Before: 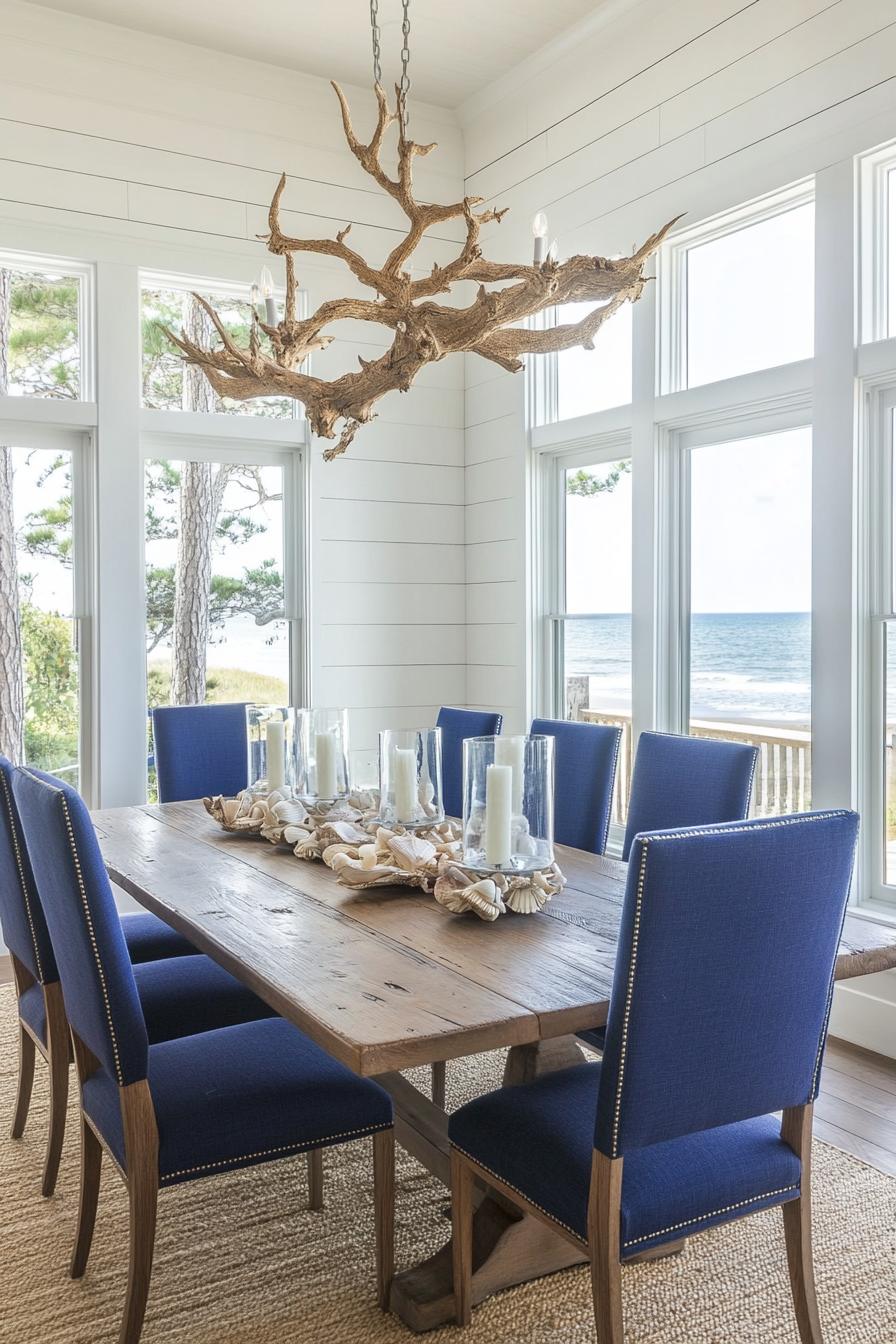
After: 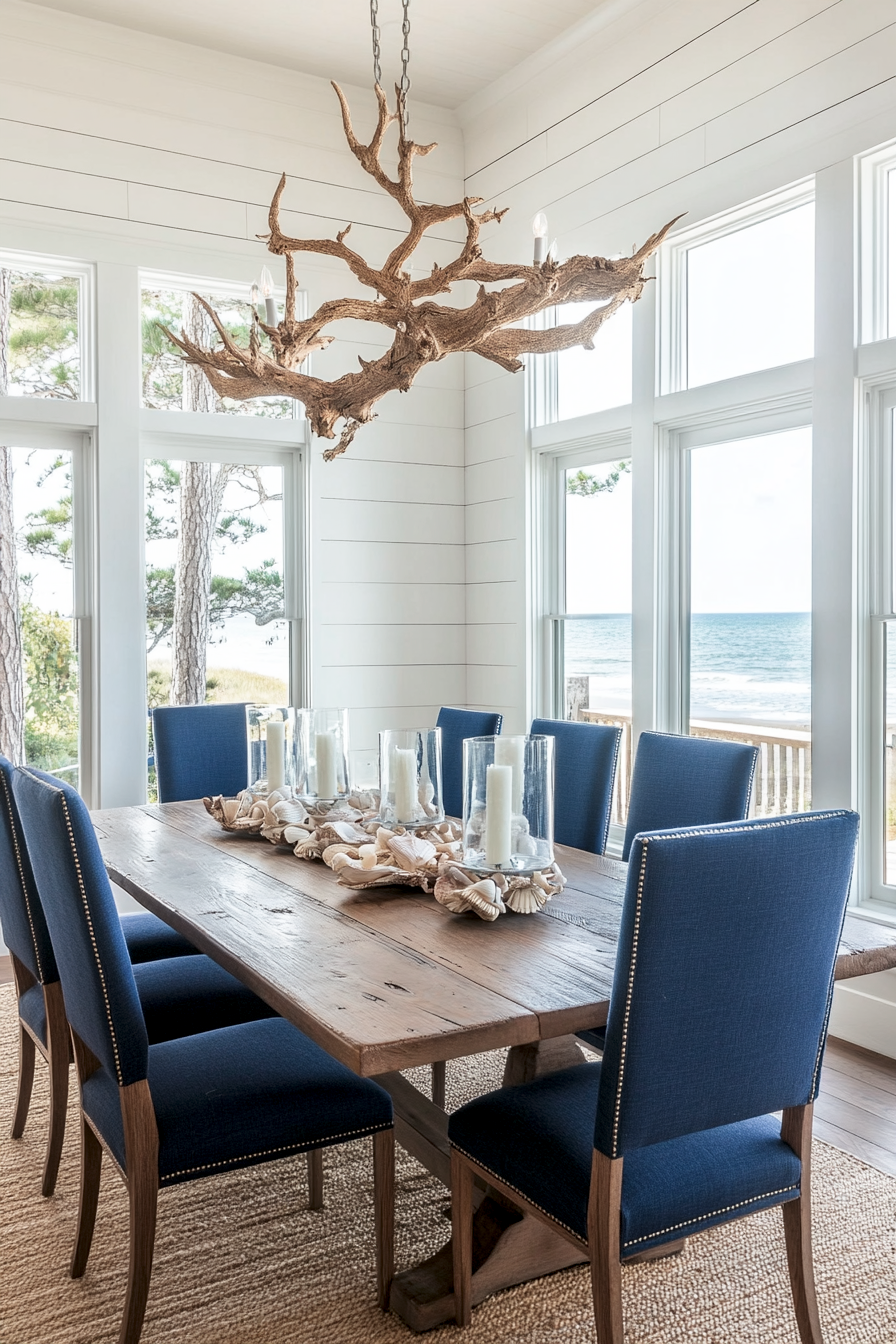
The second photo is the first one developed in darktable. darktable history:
tone curve: curves: ch0 [(0, 0) (0.003, 0.003) (0.011, 0.012) (0.025, 0.026) (0.044, 0.046) (0.069, 0.072) (0.1, 0.104) (0.136, 0.141) (0.177, 0.185) (0.224, 0.234) (0.277, 0.289) (0.335, 0.349) (0.399, 0.415) (0.468, 0.488) (0.543, 0.566) (0.623, 0.649) (0.709, 0.739) (0.801, 0.834) (0.898, 0.923) (1, 1)], preserve colors none
color look up table: target L [74.04, 65.57, 46.91, 31.69, 100, 65.59, 63.25, 57.78, 50.06, 40.54, 27.7, 53.89, 53.17, 37.24, 23.15, 24.62, 85.73, 76.38, 65.23, 64.86, 49.13, 45.72, 45.91, 24.3, 0 ×25], target a [1.295, -16.9, -36.88, -11.83, -0.001, 14.25, 15.91, 30.76, 42.65, 46.88, 13.01, 1.498, 38.94, -1.144, 17.13, 5.522, -1.247, -2.192, -27.78, -2.635, -22.21, -2.579, -8.873, -2.837, 0 ×25], target b [55.6, 41.76, 23.6, 14.83, 0.007, 50.48, 9.088, 42.26, 14.27, 25.26, 10.8, -21.17, -10.05, -38.65, -16.24, -42.73, -1.616, -2.323, -8.057, -3.291, -25.14, -2.752, -22.77, -2.785, 0 ×25], num patches 24
